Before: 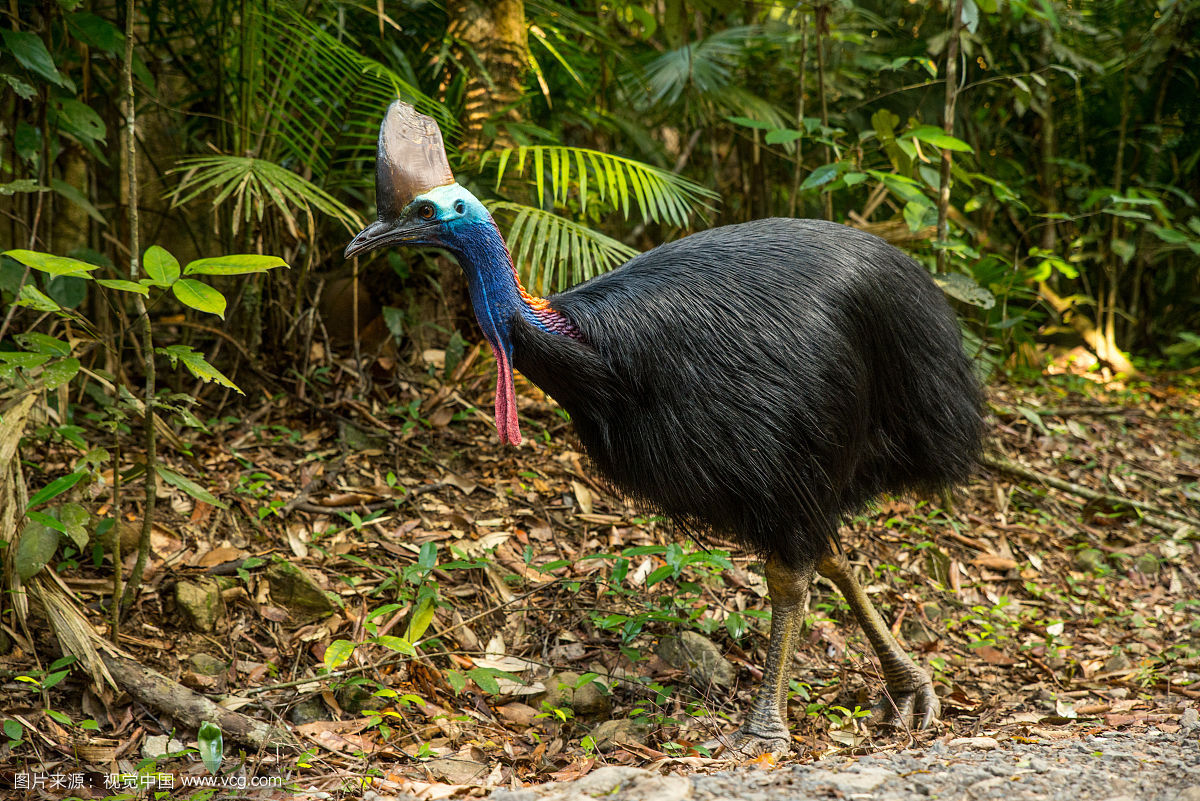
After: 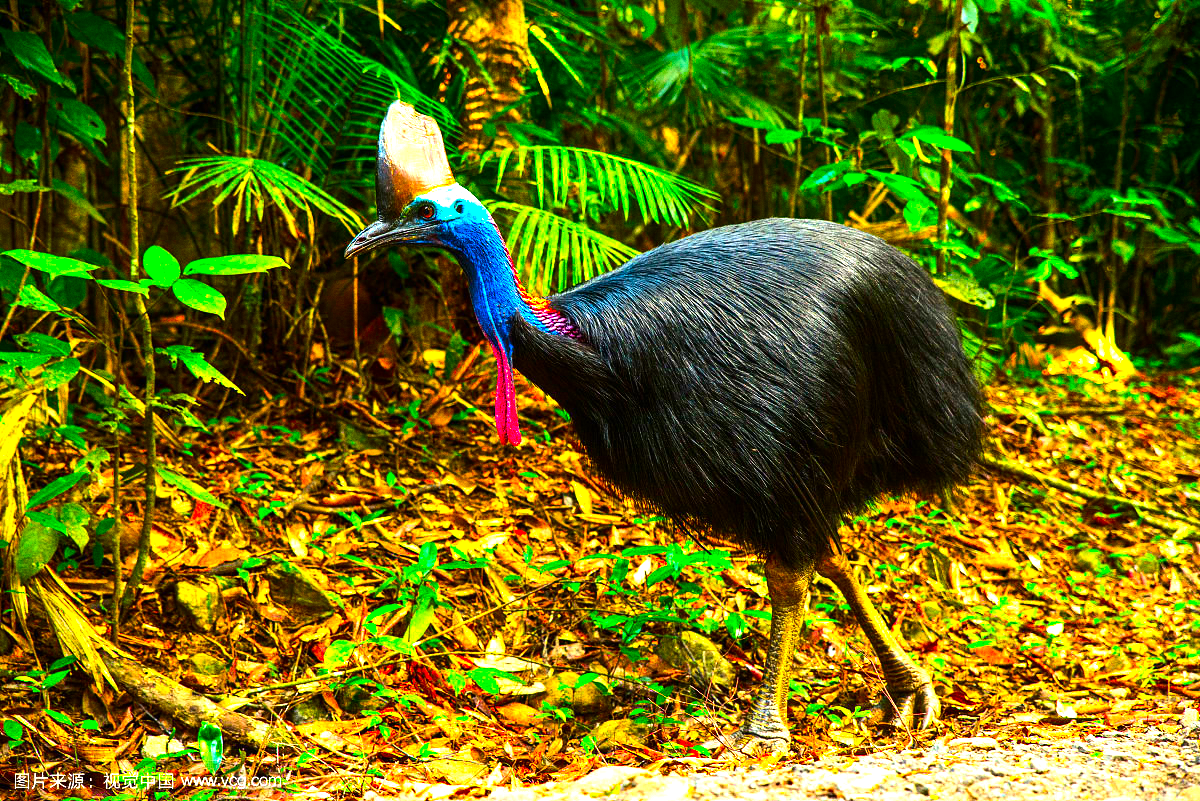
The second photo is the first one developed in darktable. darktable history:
exposure: black level correction 0, exposure 0.5 EV, compensate highlight preservation false
tone equalizer: -8 EV -1.08 EV, -7 EV -1.01 EV, -6 EV -0.867 EV, -5 EV -0.578 EV, -3 EV 0.578 EV, -2 EV 0.867 EV, -1 EV 1.01 EV, +0 EV 1.08 EV, edges refinement/feathering 500, mask exposure compensation -1.57 EV, preserve details no
color correction: saturation 3
grain: coarseness 0.09 ISO
